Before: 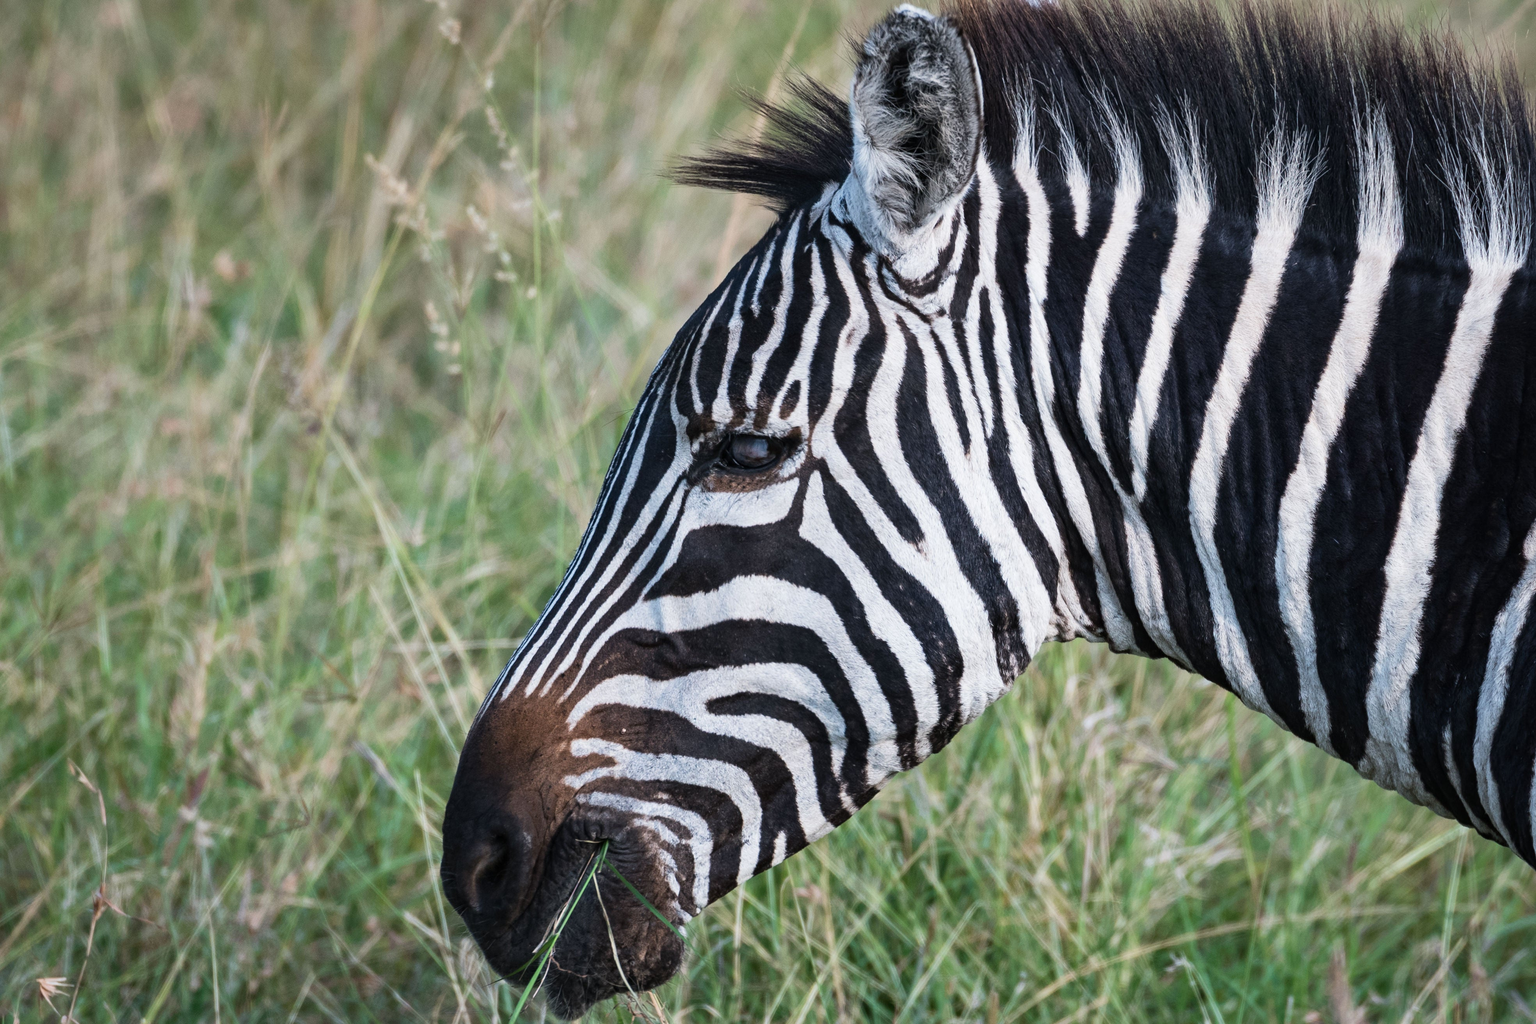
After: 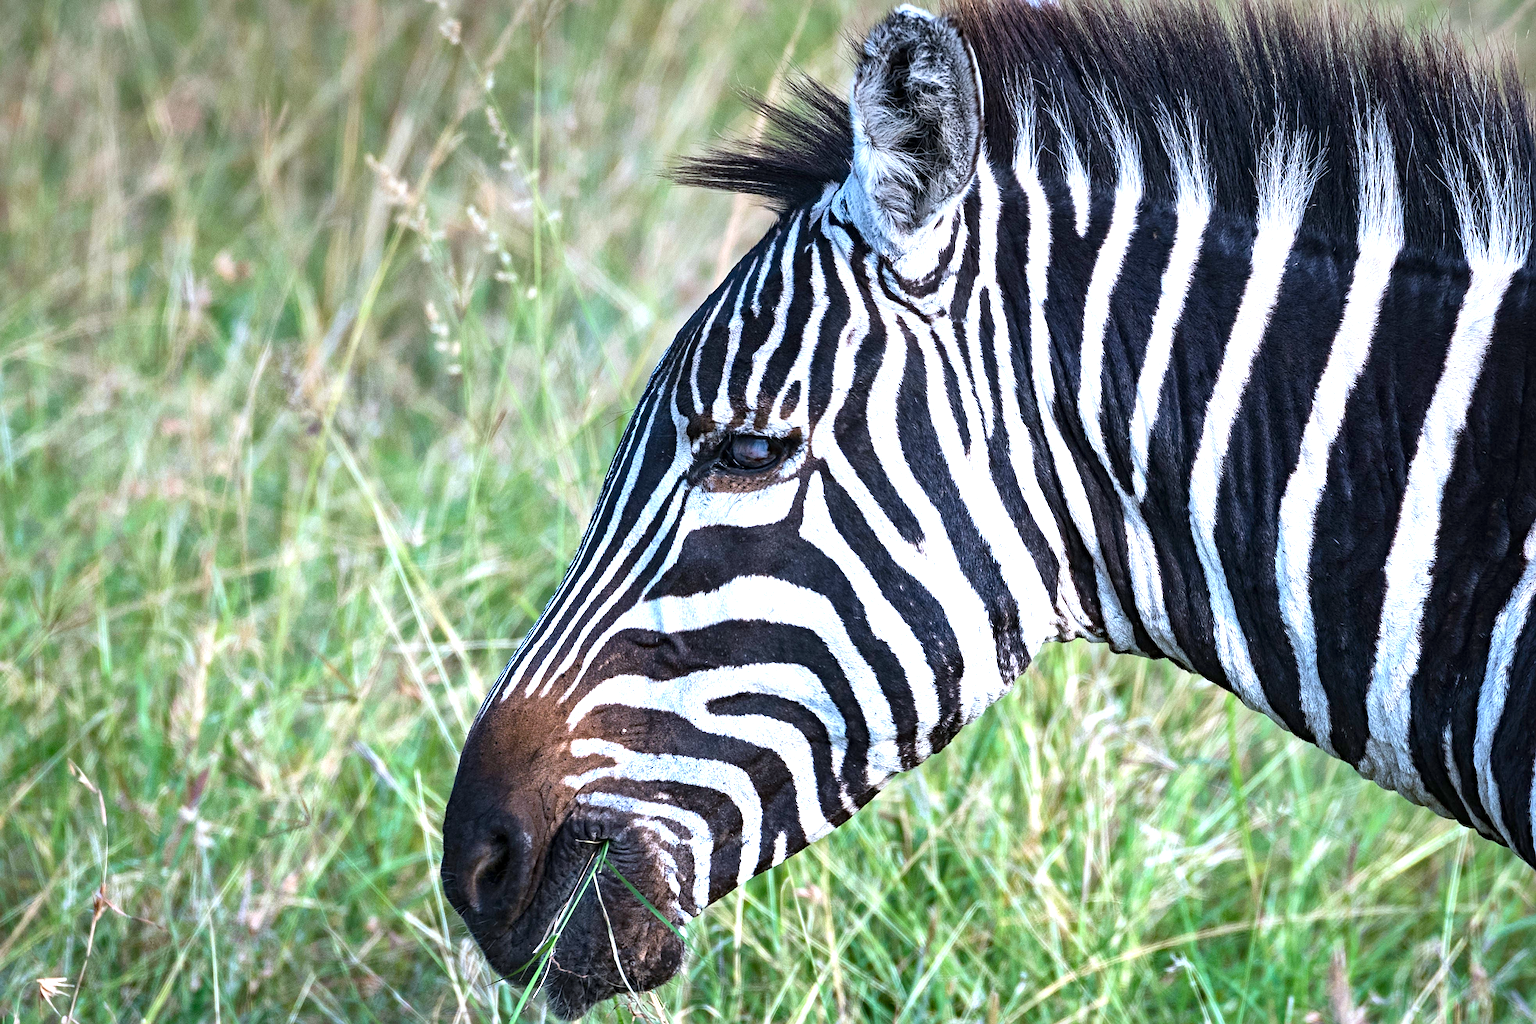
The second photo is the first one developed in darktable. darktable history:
exposure: exposure 1.2 EV, compensate highlight preservation false
haze removal: compatibility mode true, adaptive false
white balance: red 0.954, blue 1.079
graduated density: on, module defaults
local contrast: mode bilateral grid, contrast 20, coarseness 50, detail 120%, midtone range 0.2
sharpen: on, module defaults
contrast brightness saturation: contrast 0.04, saturation 0.16
